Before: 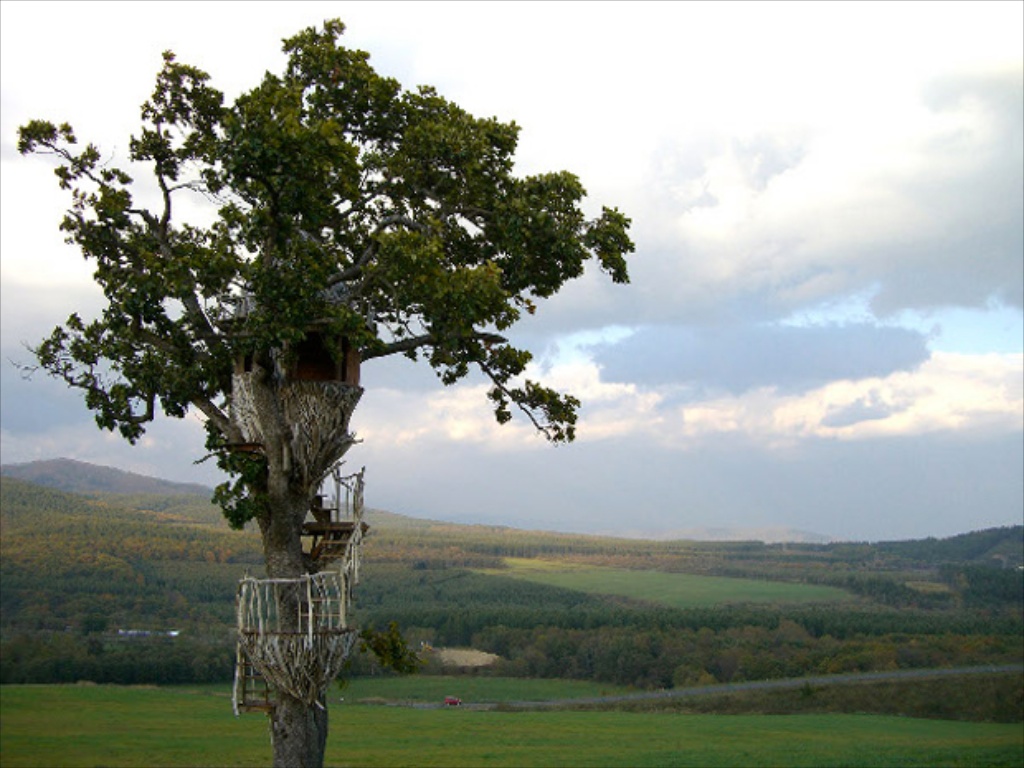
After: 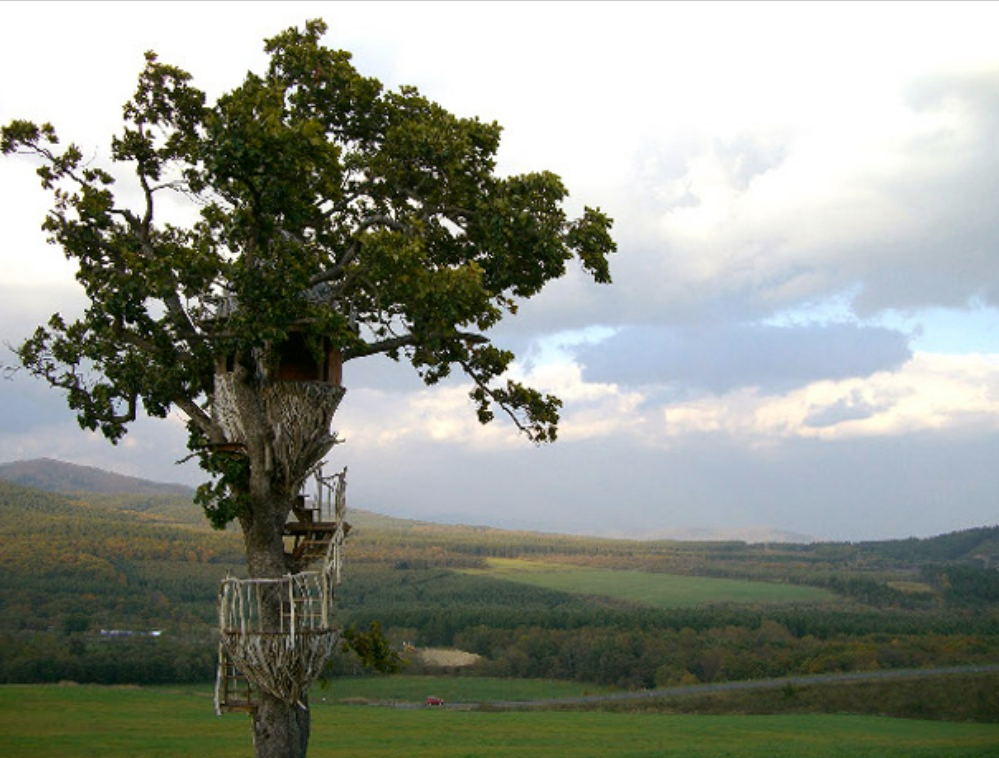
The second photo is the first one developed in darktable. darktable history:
color balance: mode lift, gamma, gain (sRGB), lift [1, 0.99, 1.01, 0.992], gamma [1, 1.037, 0.974, 0.963]
crop and rotate: left 1.774%, right 0.633%, bottom 1.28%
